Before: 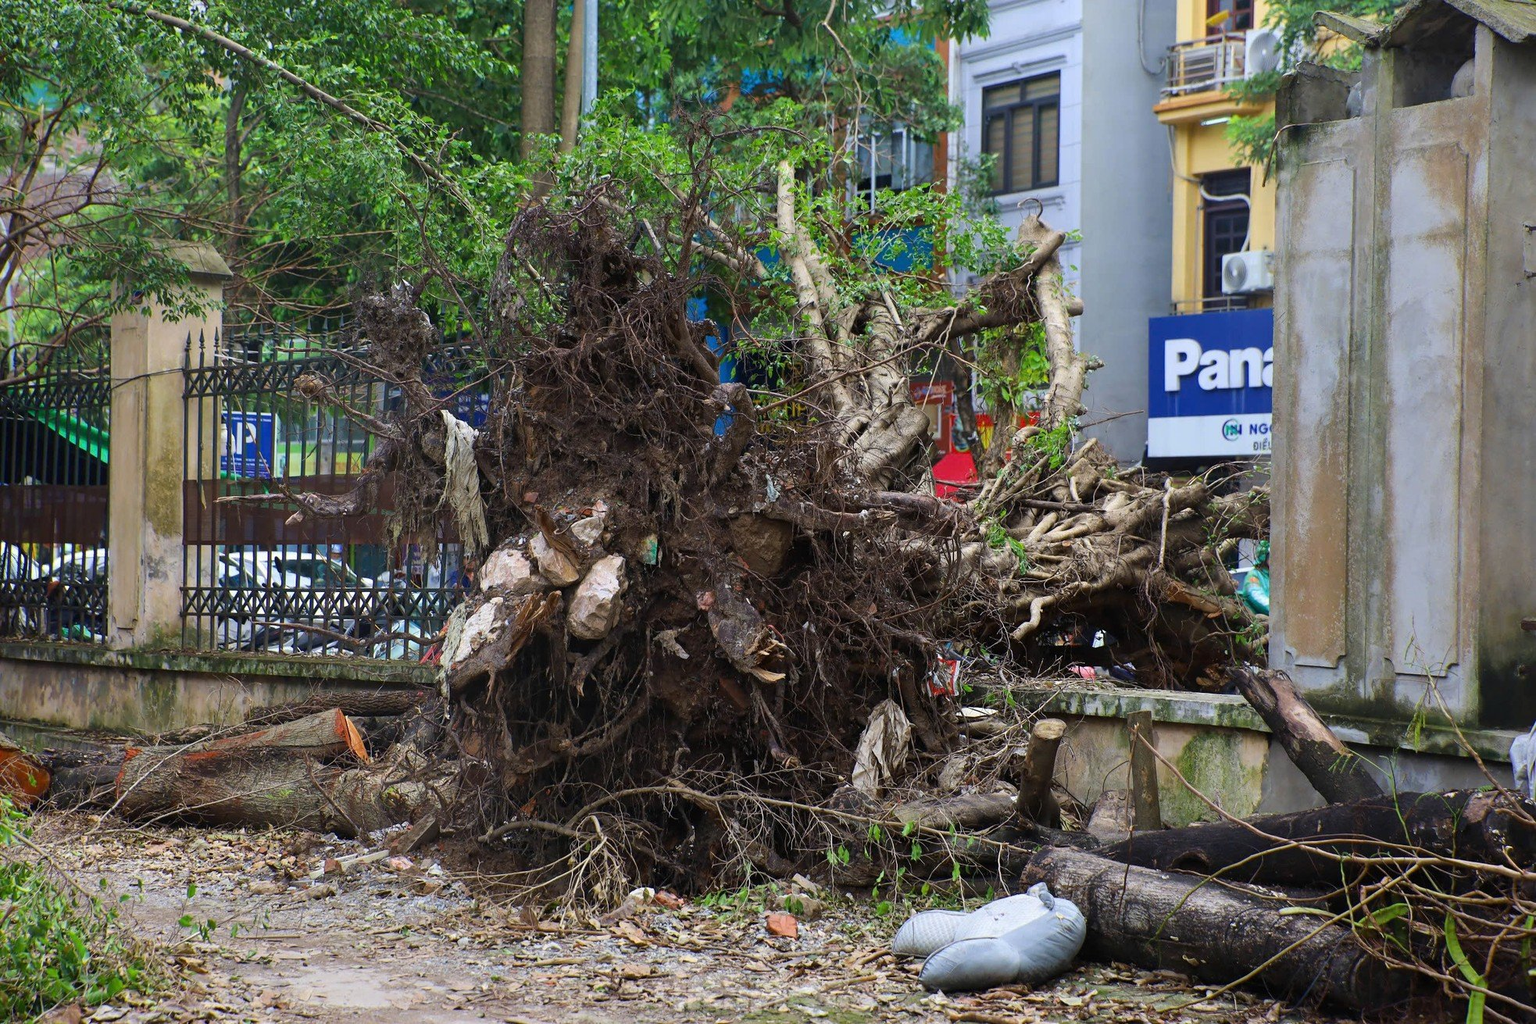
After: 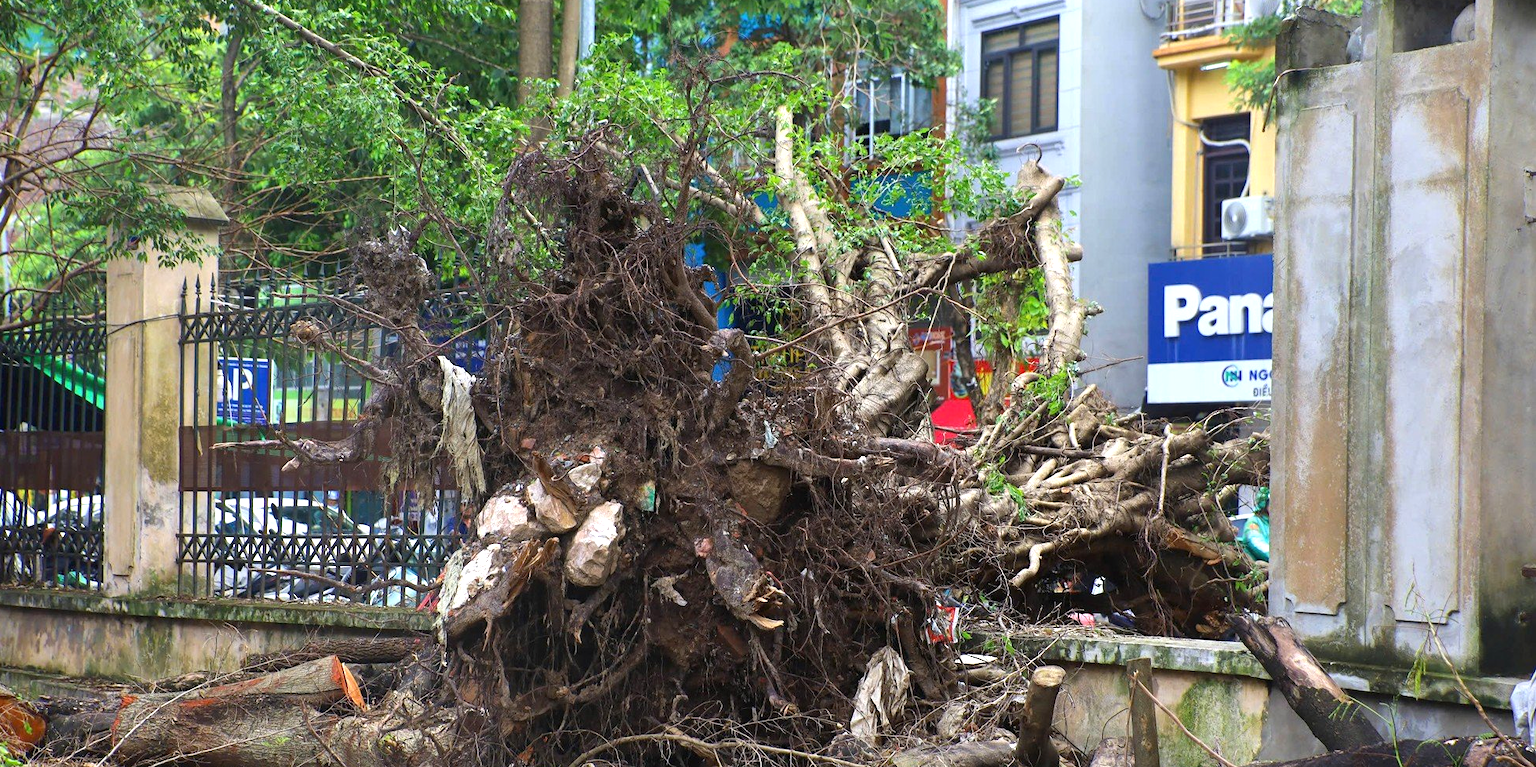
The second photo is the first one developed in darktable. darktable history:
exposure: black level correction 0, exposure 0.694 EV, compensate highlight preservation false
crop: left 0.349%, top 5.48%, bottom 19.808%
